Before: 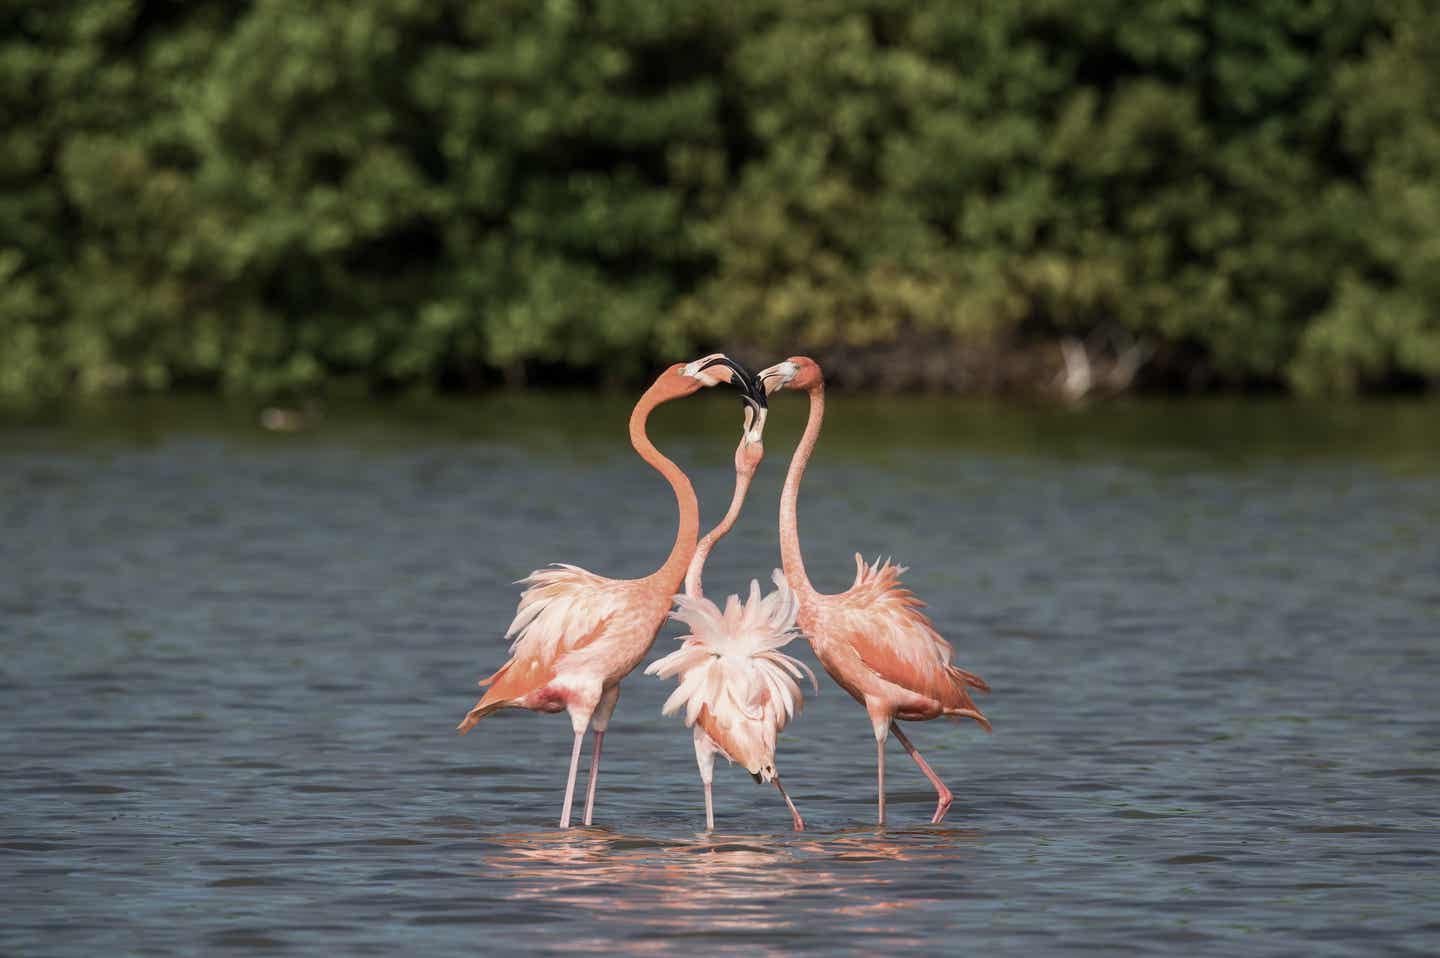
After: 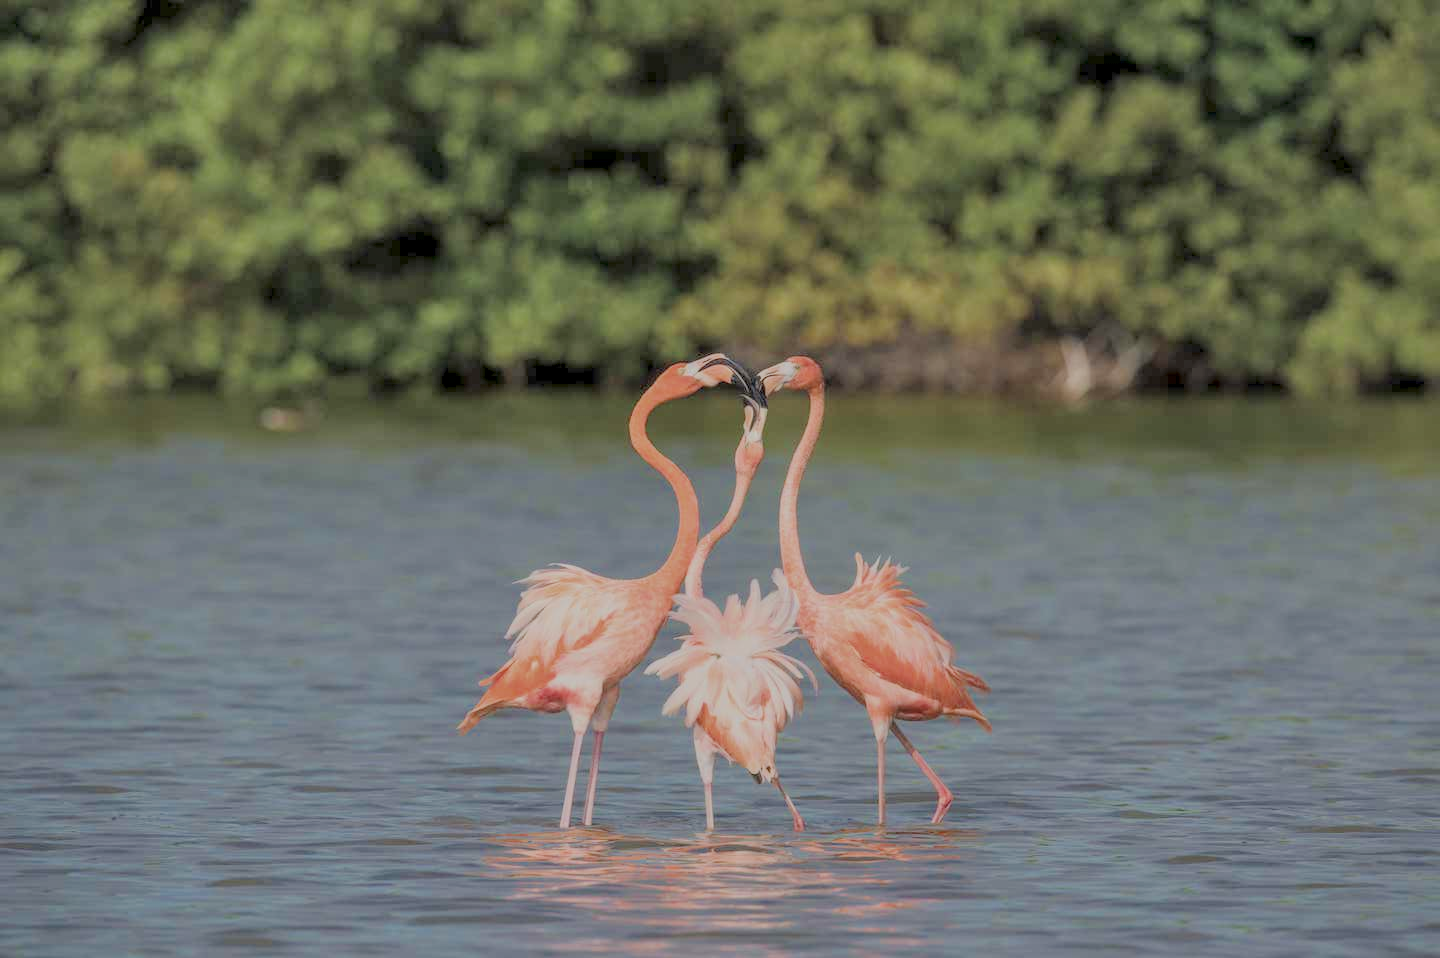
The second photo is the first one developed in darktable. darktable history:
exposure: black level correction 0, exposure 0.851 EV, compensate highlight preservation false
shadows and highlights: soften with gaussian
filmic rgb: black relative exposure -13.91 EV, white relative exposure 7.97 EV, hardness 3.73, latitude 49.82%, contrast 0.51, color science v6 (2022)
local contrast: on, module defaults
